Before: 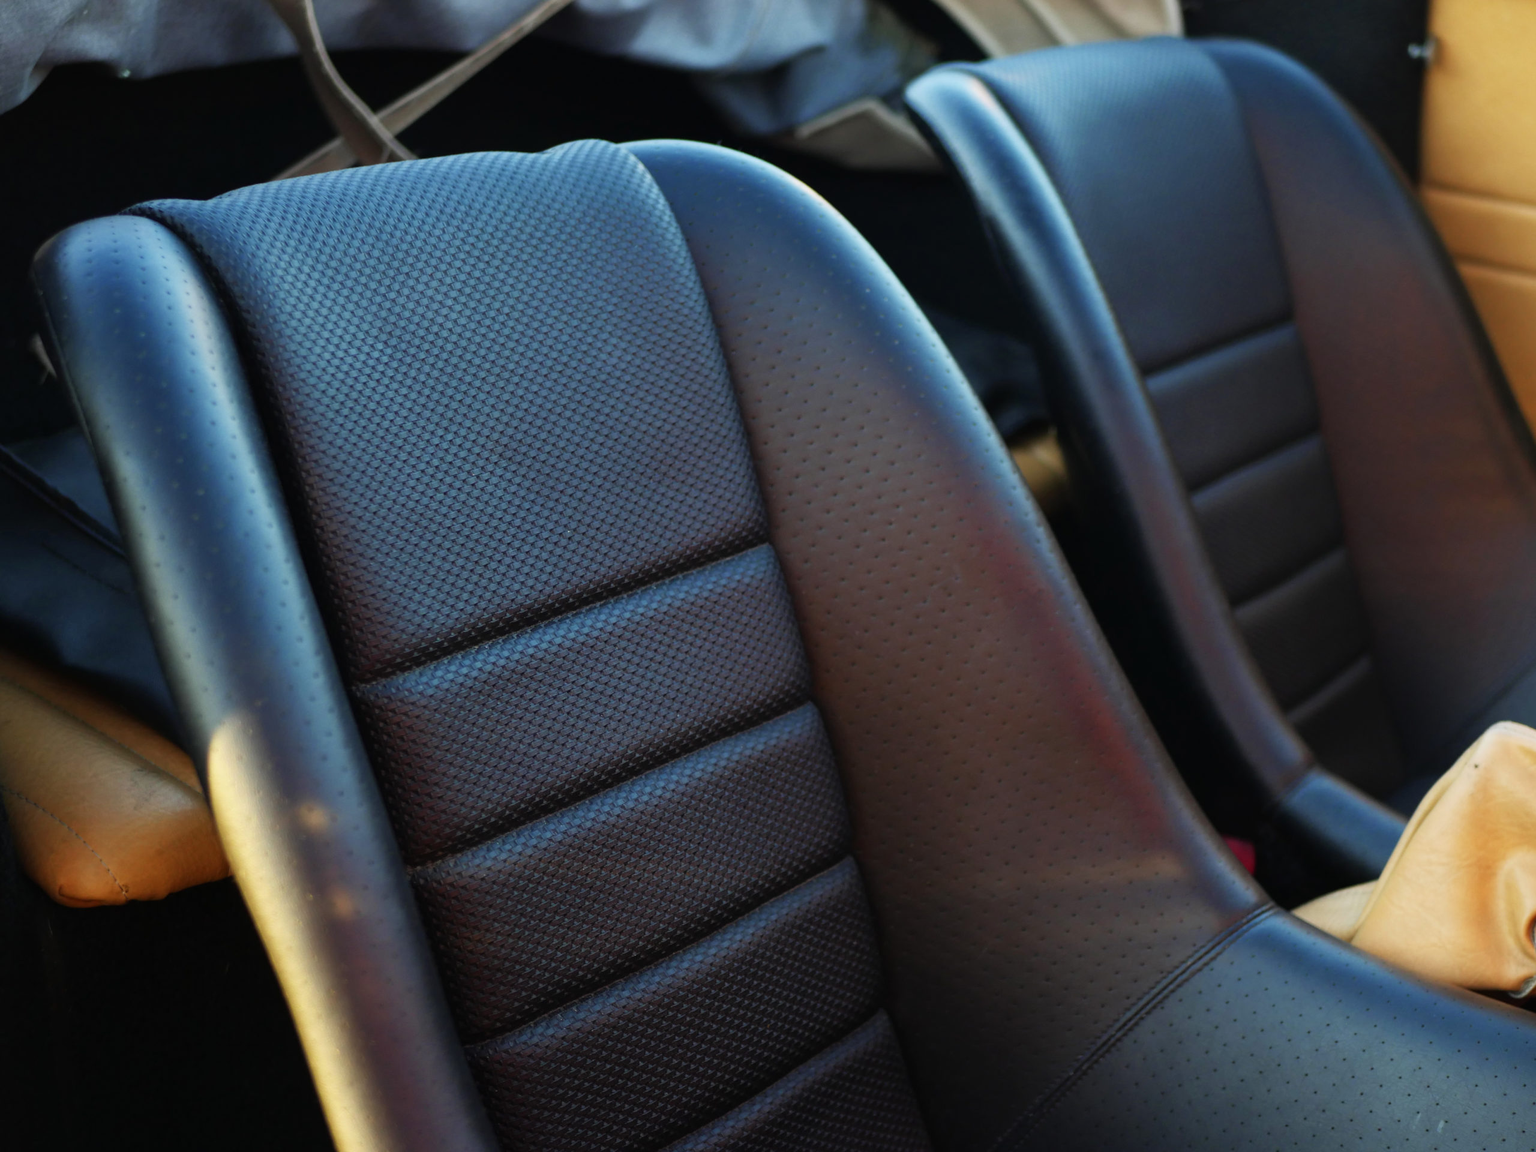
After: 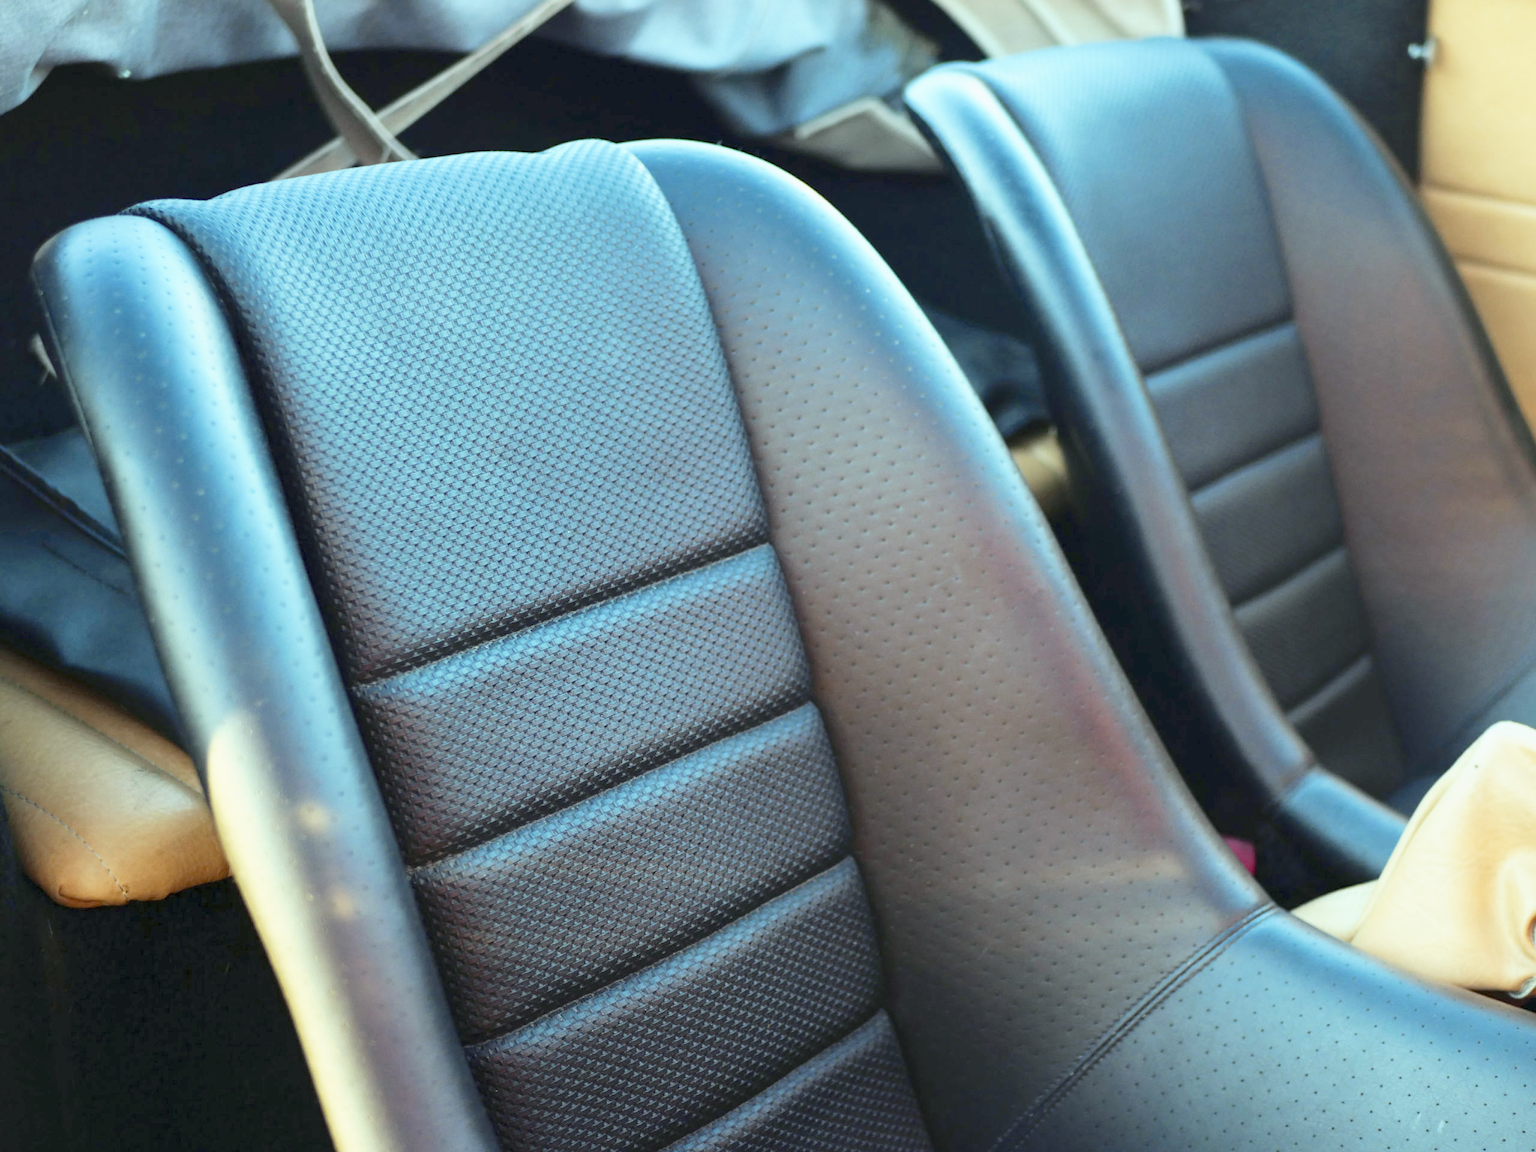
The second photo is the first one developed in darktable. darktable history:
tone curve: curves: ch0 [(0, 0) (0.003, 0) (0.011, 0.001) (0.025, 0.002) (0.044, 0.004) (0.069, 0.006) (0.1, 0.009) (0.136, 0.03) (0.177, 0.076) (0.224, 0.13) (0.277, 0.202) (0.335, 0.28) (0.399, 0.367) (0.468, 0.46) (0.543, 0.562) (0.623, 0.67) (0.709, 0.787) (0.801, 0.889) (0.898, 0.972) (1, 1)], preserve colors none
color look up table: target L [88.65, 79.4, 65.04, 58.12, 45.58, 32.59, 198.18, 92.94, 90.12, 75.64, 72.51, 80.52, 67.4, 66.01, 66.28, 58.12, 51.26, 53.69, 49.95, 39.04, 30.03, 85.98, 81.12, 81.06, 74.93, 67.08, 55.15, 52.84, 52.5, 51.82, 45.19, 34.95, 26.14, 23.81, 25.52, 20.77, 17.7, 13.77, 11.66, 10.51, 81.61, 81.69, 81.15, 81.42, 81.27, 69.33, 62.3, 50.03, 45.21], target a [-11.62, -8.873, -20.49, -40.24, -34.73, -11.75, 0, -0.001, -11.29, 4.475, 2.396, -5.128, 25.56, 15.74, 8.823, 27.37, 38.8, 35.2, 35.62, 34.89, 9.14, -10.42, -5.559, -9.073, -7.2, -6.085, 1.574, 32.03, 18.17, -4.378, -2.64, 10.43, -0.665, 11.87, 16.57, -1.342, -0.186, 1.235, 1.774, 4.281, -10.97, -15.77, -13.86, -11.03, -12.45, -29.56, -23.17, -15.36, -7.187], target b [-1.857, -2.492, 50.02, 25.23, 26.72, 15.02, 0.001, 0.005, -1.91, 66.68, 63.77, -1.957, 53.36, 57.57, 9.622, 48.47, 23.01, -5.82, 14.35, 21.35, 9.214, -3.001, -2.945, -2.699, -1.631, -1.703, -25.48, -15.57, -30.71, -49.87, -2.05, -49.76, -4.23, -16.32, -46.53, -1.595, -5.595, -6.378, -5.808, -6.817, -2.693, -7.106, -4.705, -5.065, -8.953, -4.275, -30.72, -29.97, -25.41], num patches 49
